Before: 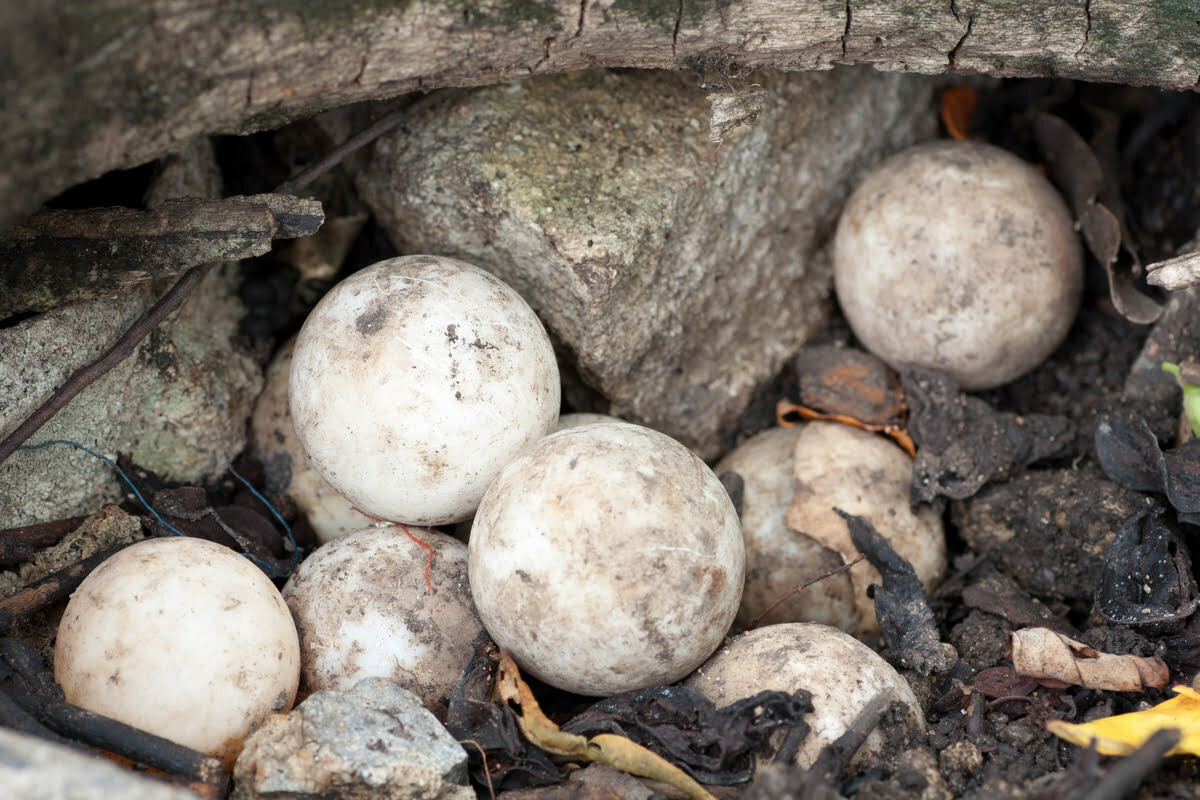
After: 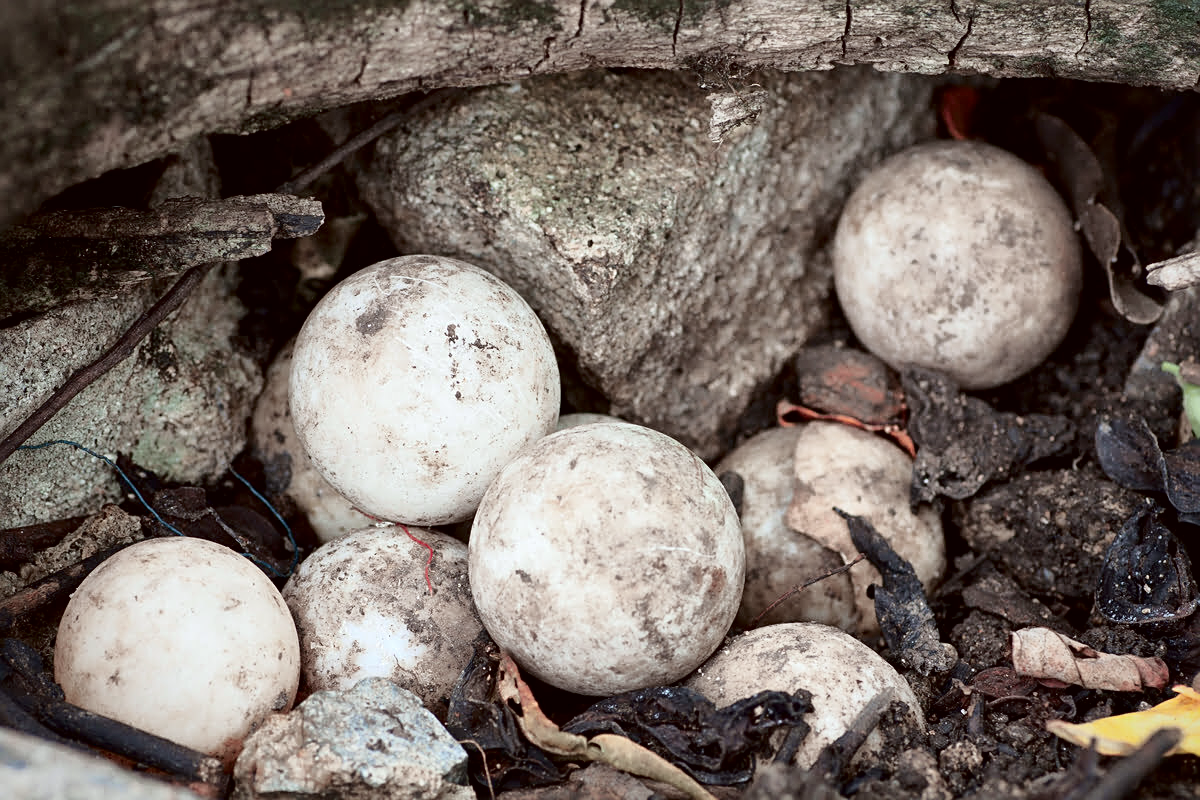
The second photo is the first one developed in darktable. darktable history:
local contrast: mode bilateral grid, contrast 20, coarseness 50, detail 144%, midtone range 0.2
tone curve: curves: ch0 [(0, 0) (0.139, 0.081) (0.304, 0.259) (0.502, 0.505) (0.683, 0.676) (0.761, 0.773) (0.858, 0.858) (0.987, 0.945)]; ch1 [(0, 0) (0.172, 0.123) (0.304, 0.288) (0.414, 0.44) (0.472, 0.473) (0.502, 0.508) (0.54, 0.543) (0.583, 0.601) (0.638, 0.654) (0.741, 0.783) (1, 1)]; ch2 [(0, 0) (0.411, 0.424) (0.485, 0.476) (0.502, 0.502) (0.557, 0.54) (0.631, 0.576) (1, 1)], color space Lab, independent channels, preserve colors none
sharpen: on, module defaults
vignetting: brightness -0.233, saturation 0.141
color correction: highlights a* -2.73, highlights b* -2.09, shadows a* 2.41, shadows b* 2.73
